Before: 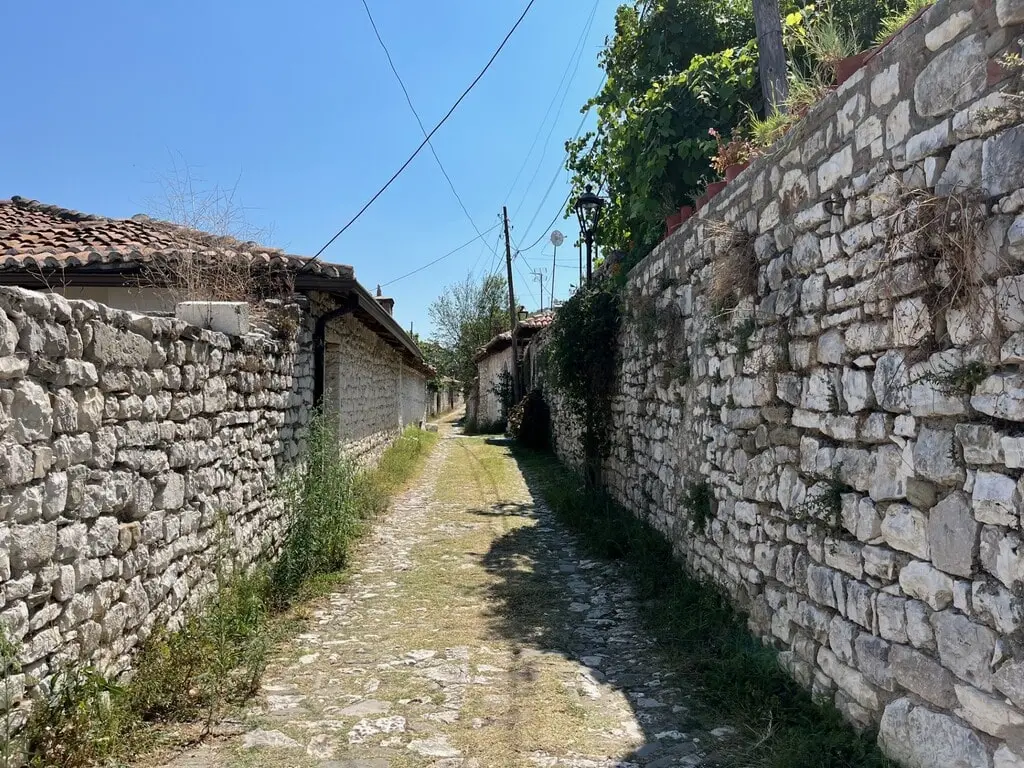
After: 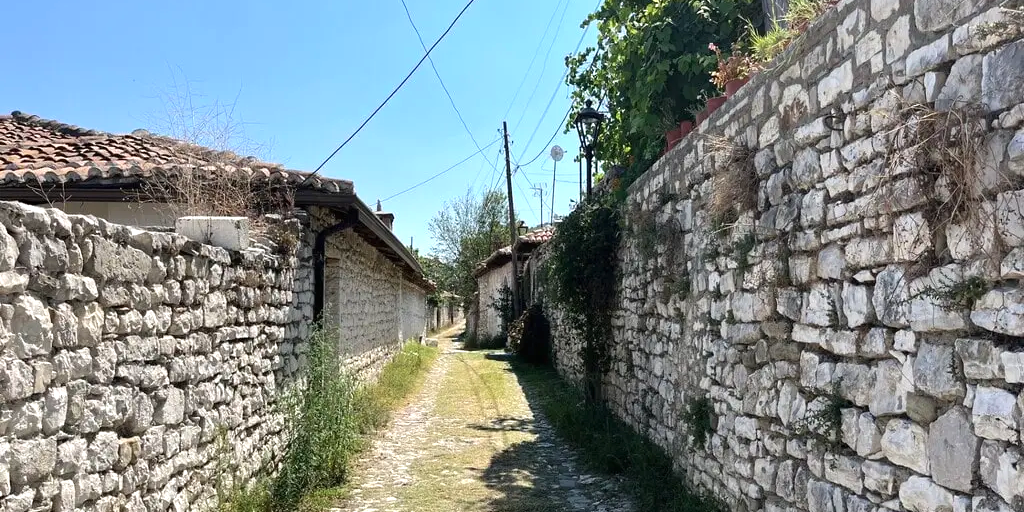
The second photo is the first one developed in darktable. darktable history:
exposure: black level correction 0, exposure 0.5 EV, compensate exposure bias true, compensate highlight preservation false
crop: top 11.166%, bottom 22.168%
